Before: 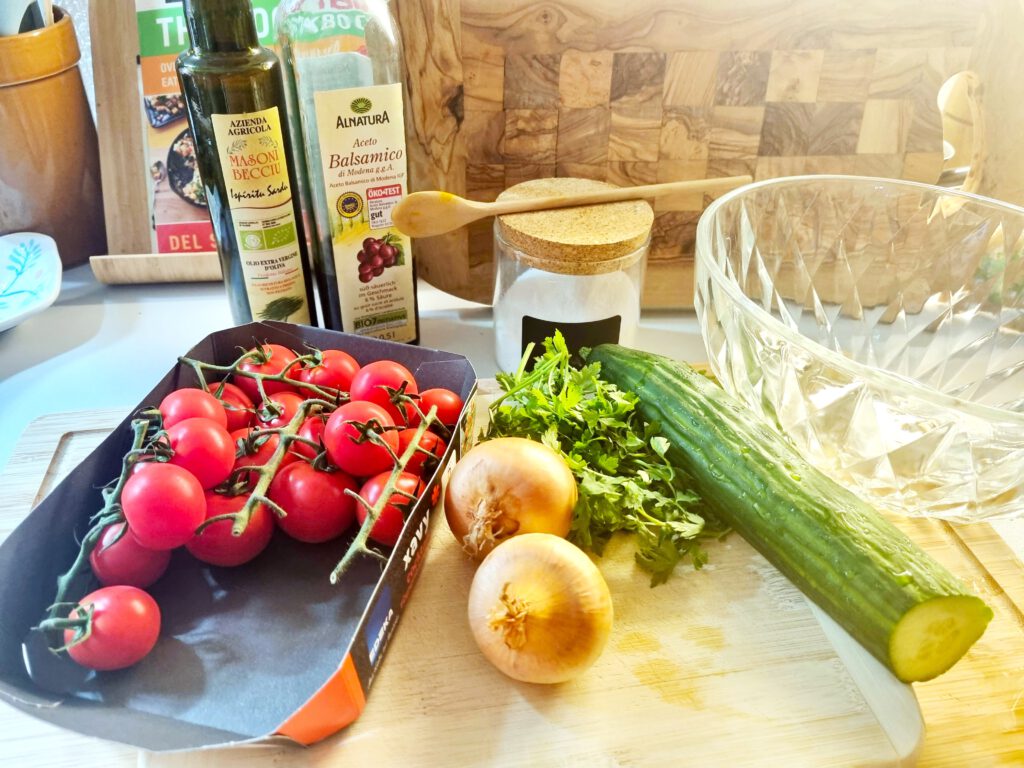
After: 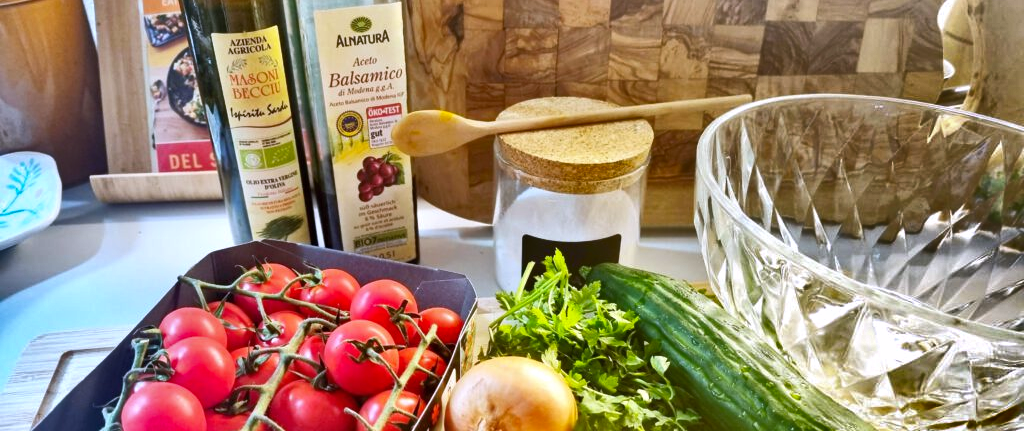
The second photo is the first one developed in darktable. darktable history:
tone equalizer: on, module defaults
crop and rotate: top 10.605%, bottom 33.274%
white balance: red 1.004, blue 1.096
shadows and highlights: shadows 19.13, highlights -83.41, soften with gaussian
